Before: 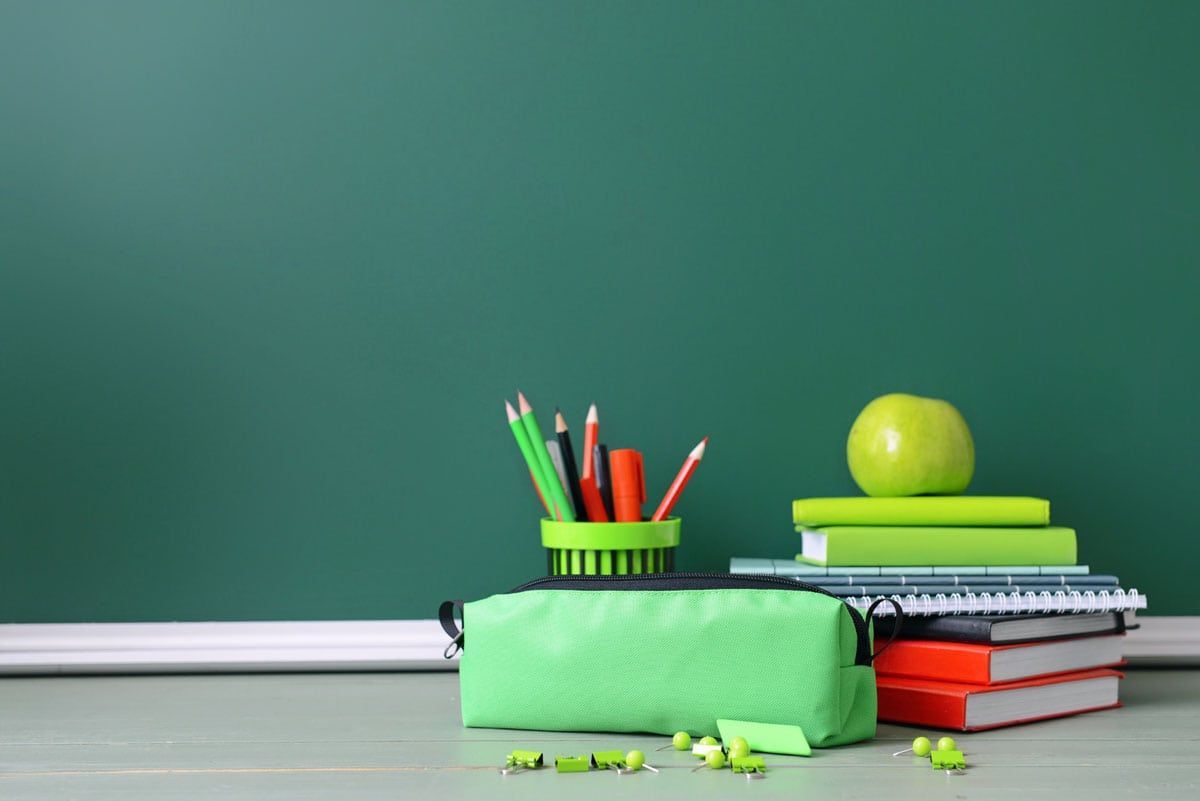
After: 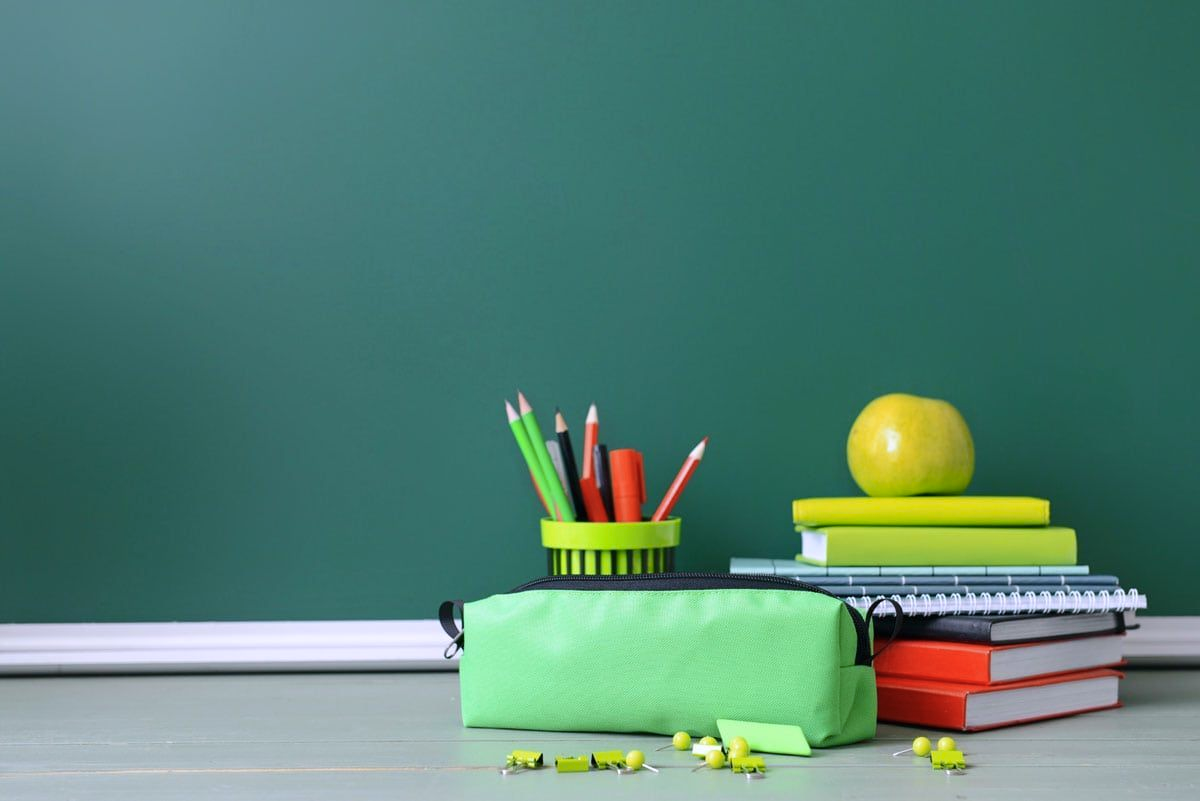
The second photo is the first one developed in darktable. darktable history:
white balance: red 0.984, blue 1.059
color zones: curves: ch1 [(0, 0.455) (0.063, 0.455) (0.286, 0.495) (0.429, 0.5) (0.571, 0.5) (0.714, 0.5) (0.857, 0.5) (1, 0.455)]; ch2 [(0, 0.532) (0.063, 0.521) (0.233, 0.447) (0.429, 0.489) (0.571, 0.5) (0.714, 0.5) (0.857, 0.5) (1, 0.532)]
